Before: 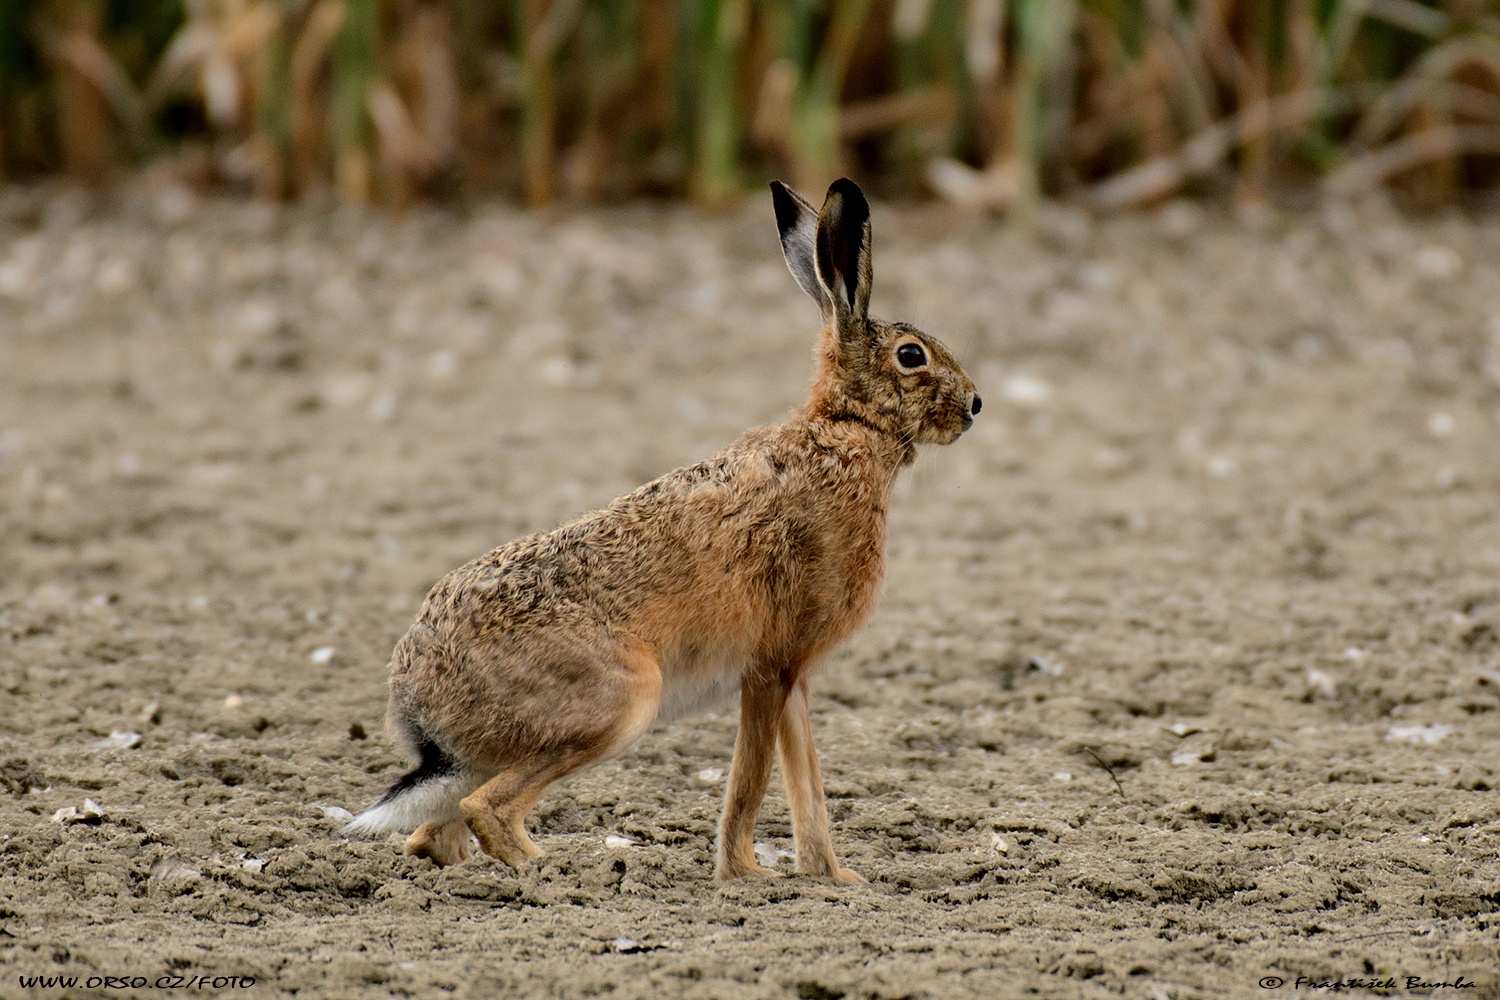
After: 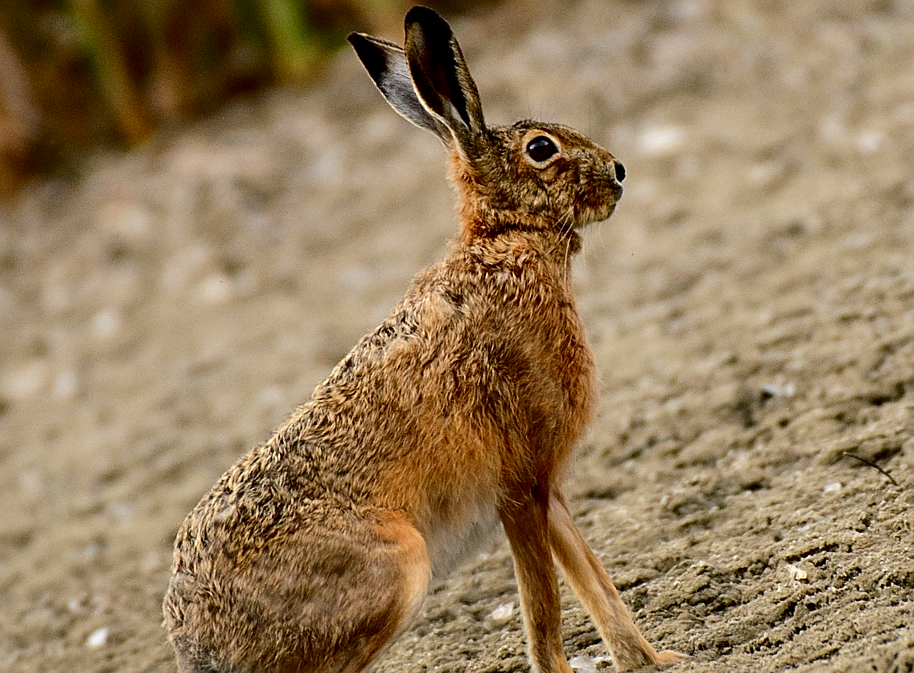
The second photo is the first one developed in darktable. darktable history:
shadows and highlights: radius 122.31, shadows 21.88, white point adjustment -9.57, highlights -12.49, highlights color adjustment 53.29%, soften with gaussian
contrast brightness saturation: contrast 0.118, brightness -0.117, saturation 0.2
sharpen: on, module defaults
crop and rotate: angle 20.9°, left 6.75%, right 3.703%, bottom 1.073%
exposure: exposure 0.513 EV, compensate highlight preservation false
